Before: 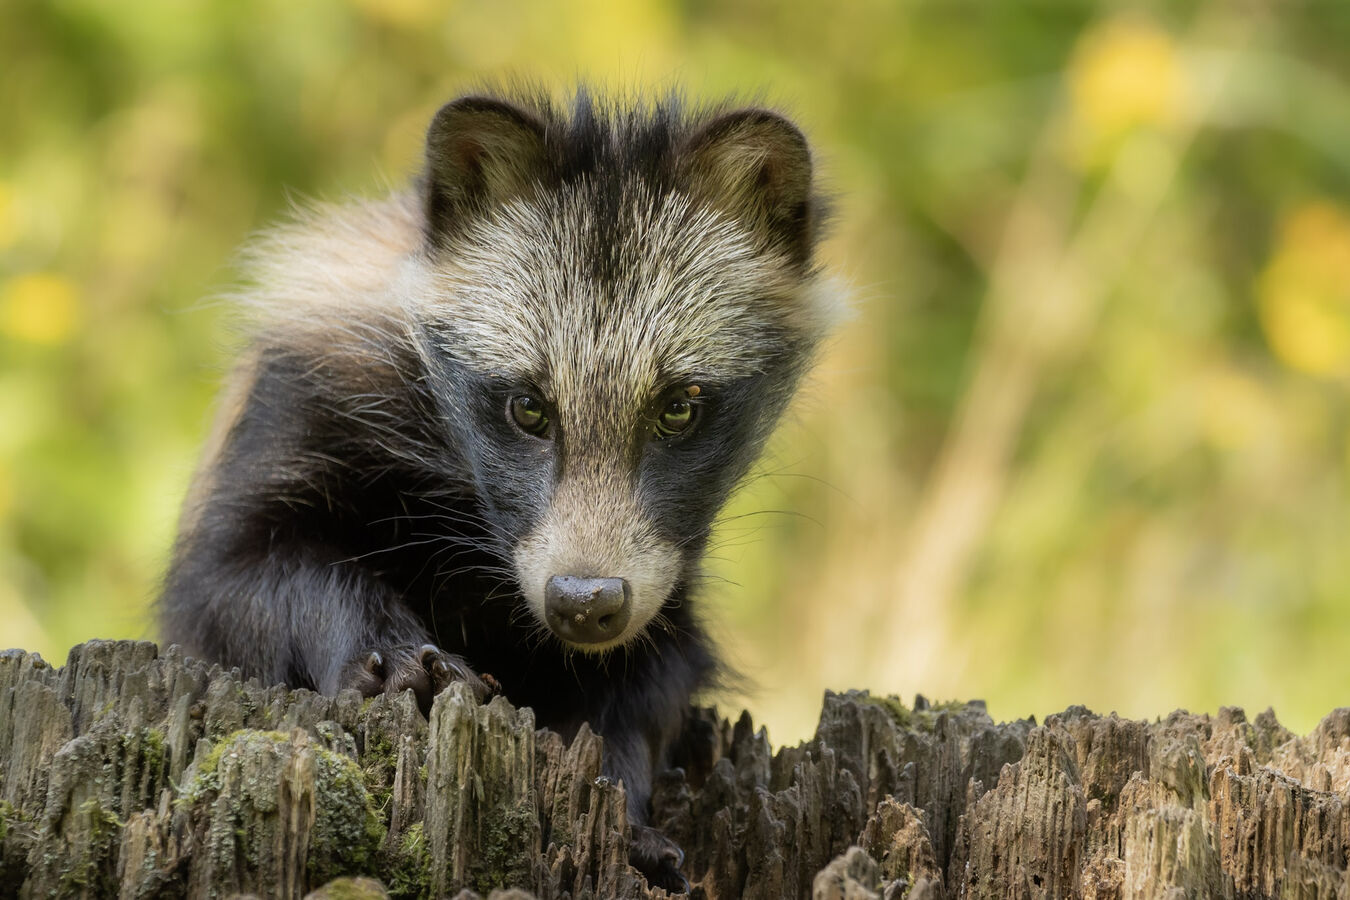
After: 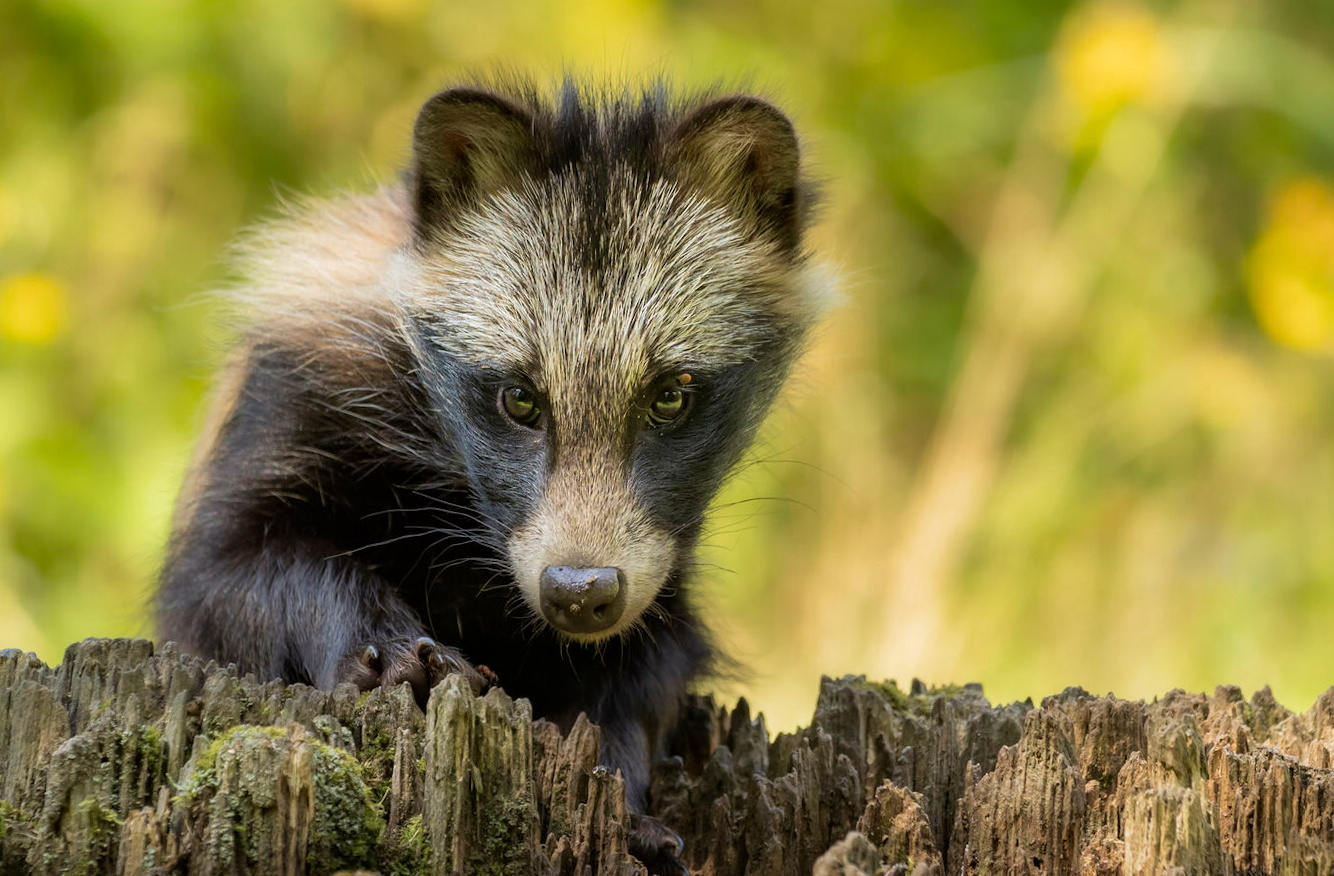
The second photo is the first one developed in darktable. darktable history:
velvia: on, module defaults
rotate and perspective: rotation -1°, crop left 0.011, crop right 0.989, crop top 0.025, crop bottom 0.975
local contrast: mode bilateral grid, contrast 28, coarseness 16, detail 115%, midtone range 0.2
